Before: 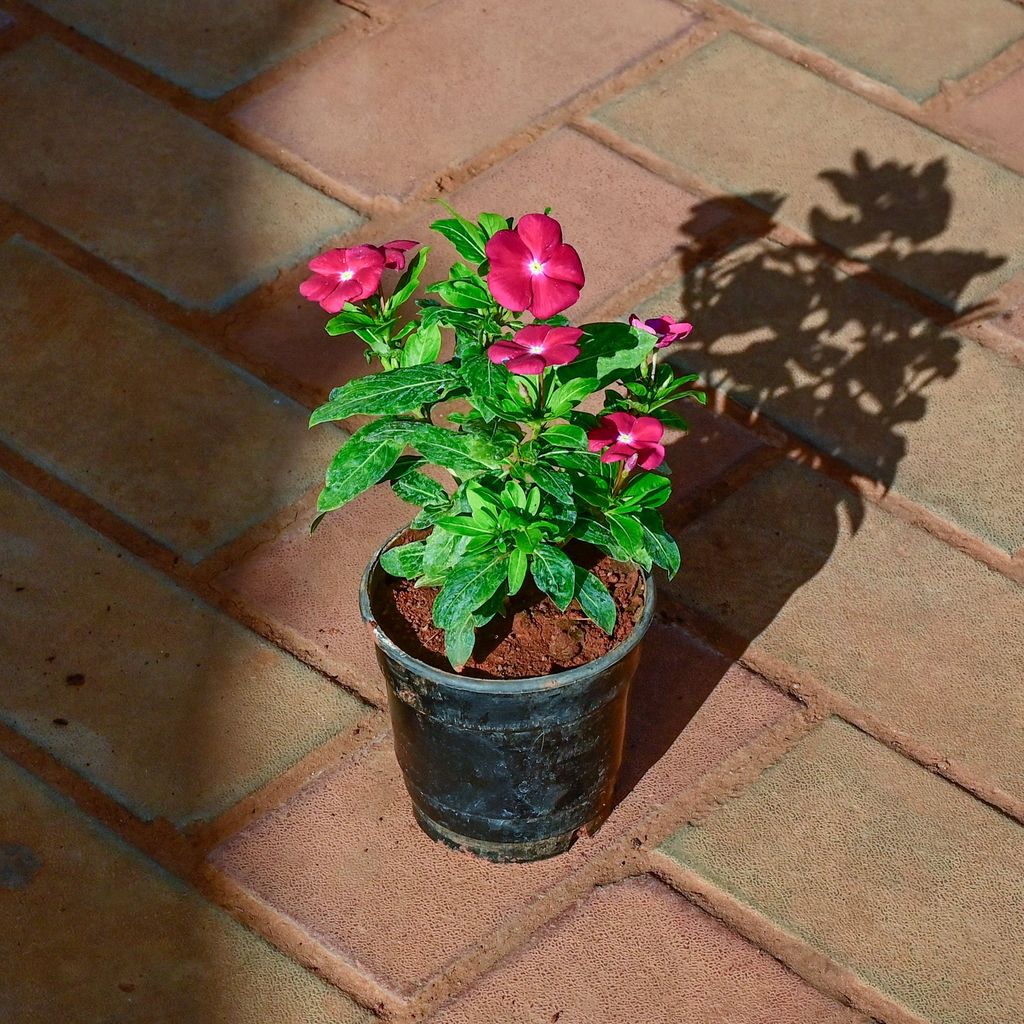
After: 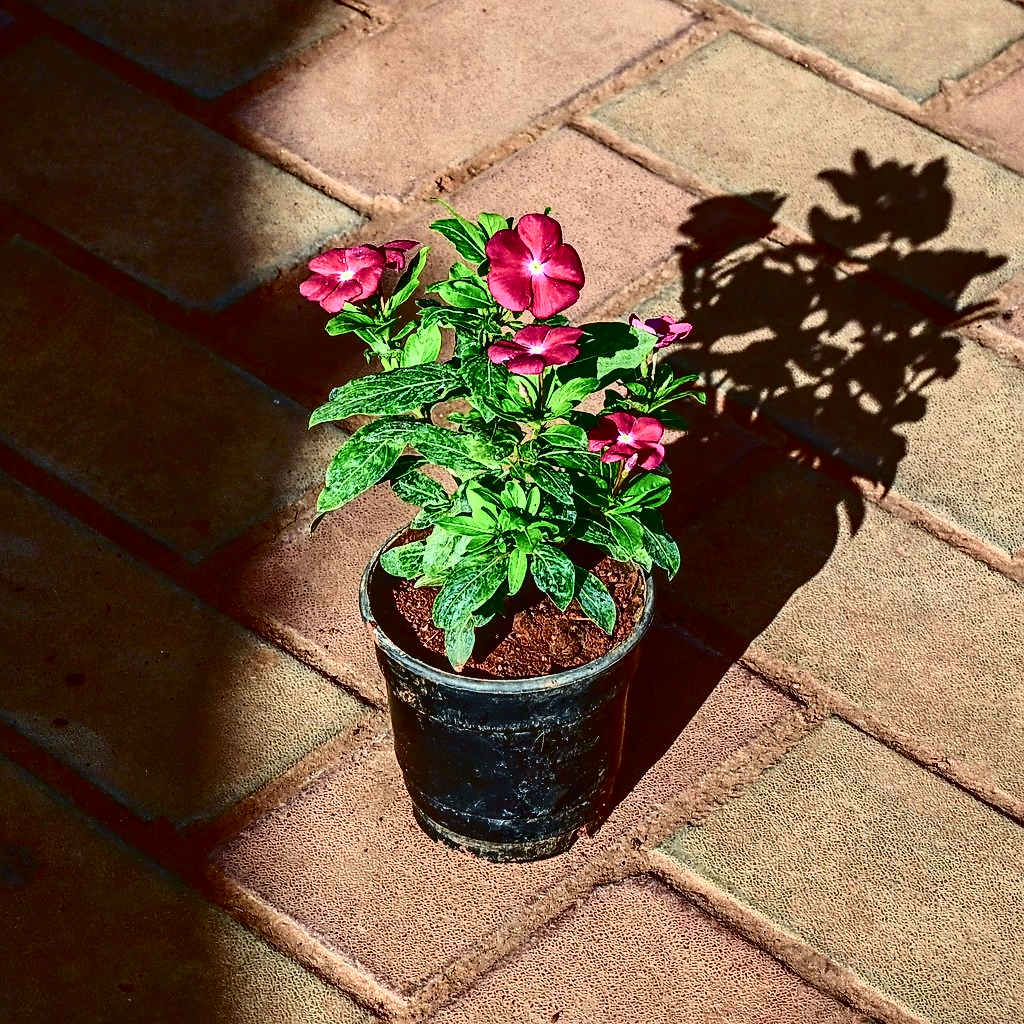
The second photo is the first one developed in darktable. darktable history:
local contrast: on, module defaults
tone curve: curves: ch0 [(0, 0) (0.003, 0.004) (0.011, 0.006) (0.025, 0.008) (0.044, 0.012) (0.069, 0.017) (0.1, 0.021) (0.136, 0.029) (0.177, 0.043) (0.224, 0.062) (0.277, 0.108) (0.335, 0.166) (0.399, 0.301) (0.468, 0.467) (0.543, 0.64) (0.623, 0.803) (0.709, 0.908) (0.801, 0.969) (0.898, 0.988) (1, 1)], color space Lab, independent channels, preserve colors none
sharpen: on, module defaults
color correction: highlights a* -1.09, highlights b* 4.52, shadows a* 3.57
